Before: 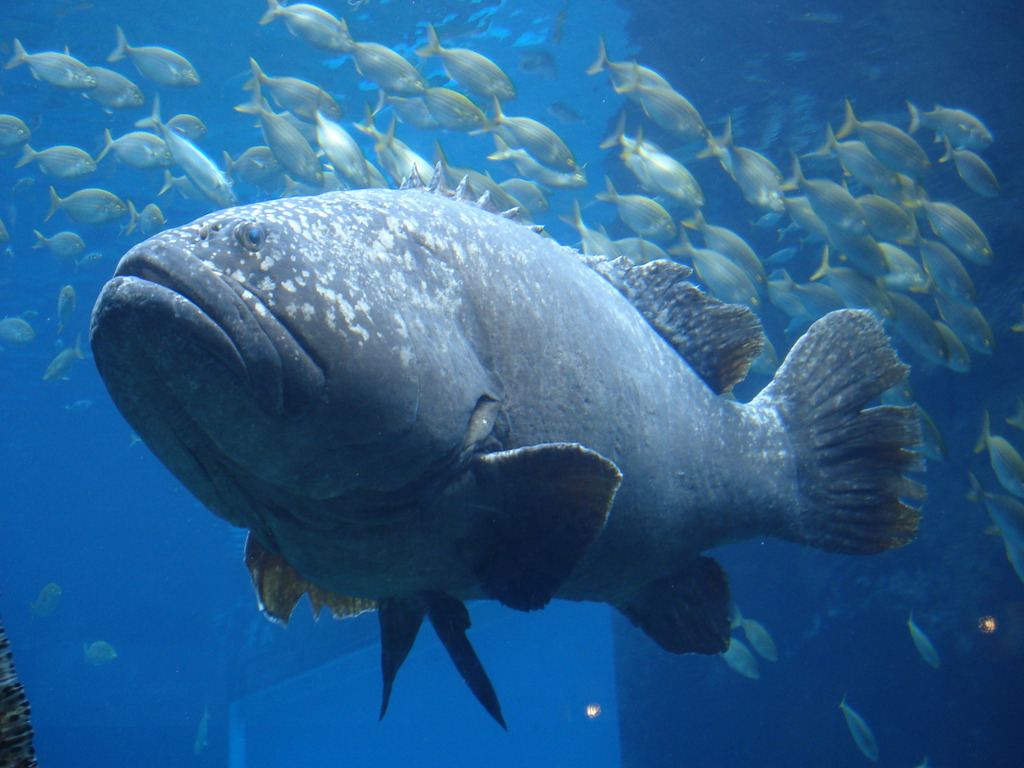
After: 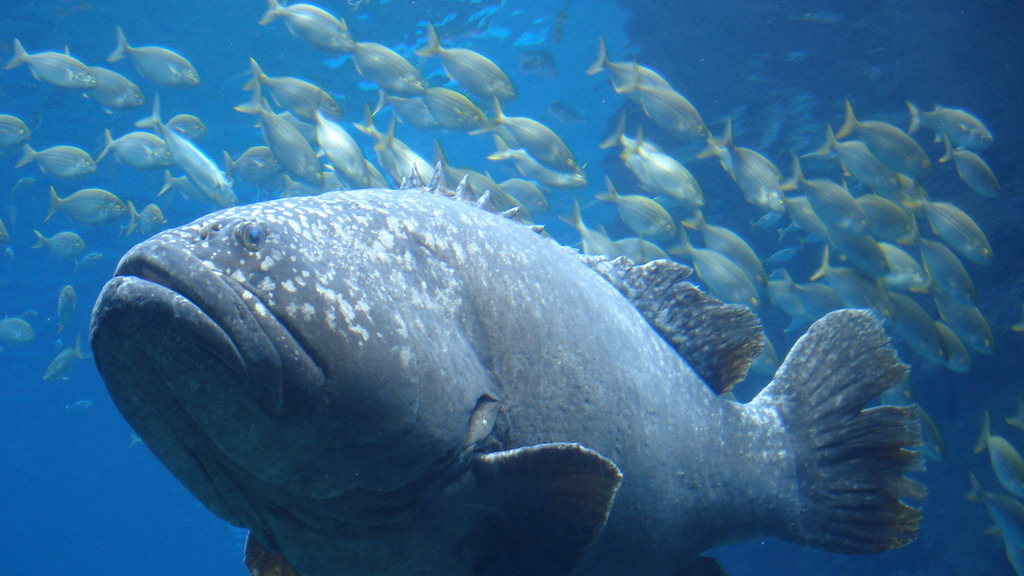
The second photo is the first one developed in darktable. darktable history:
crop: bottom 24.964%
